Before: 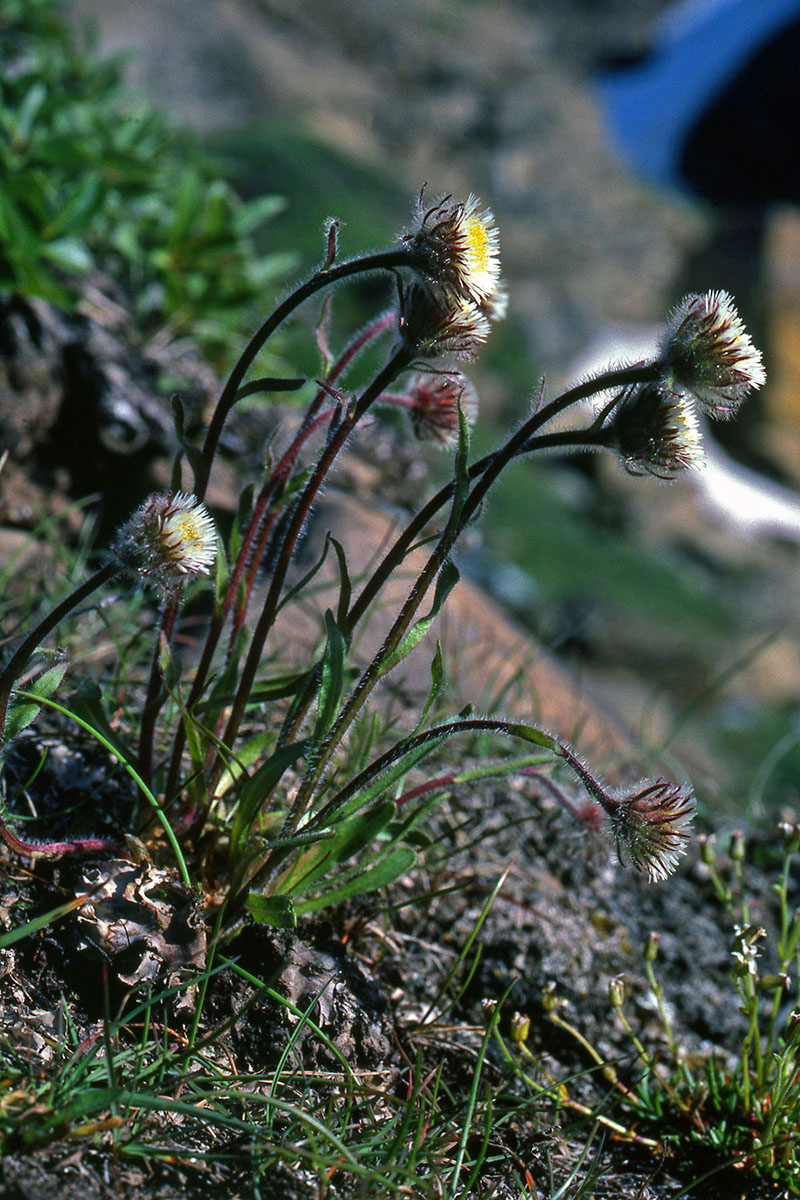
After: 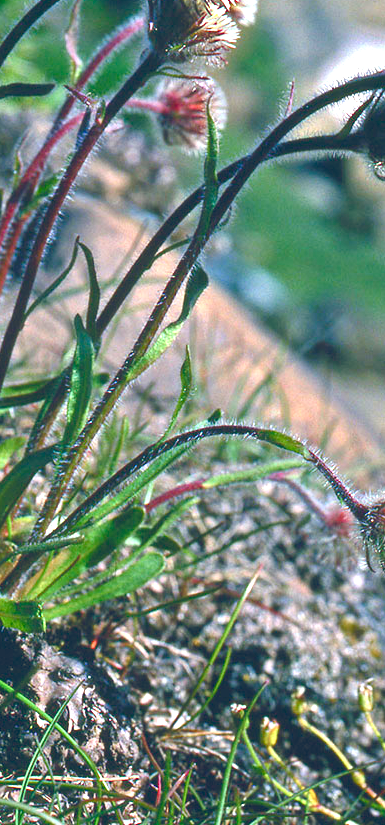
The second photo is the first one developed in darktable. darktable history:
color balance rgb: global offset › luminance 0.396%, global offset › chroma 0.209%, global offset › hue 254.62°, perceptual saturation grading › global saturation 25.635%, perceptual saturation grading › highlights -50.236%, perceptual saturation grading › shadows 30.077%, global vibrance 20%
exposure: black level correction -0.002, exposure 1.351 EV, compensate exposure bias true, compensate highlight preservation false
color correction: highlights b* 2.89
contrast brightness saturation: contrast -0.098, brightness 0.041, saturation 0.08
crop: left 31.415%, top 24.589%, right 20.388%, bottom 6.623%
